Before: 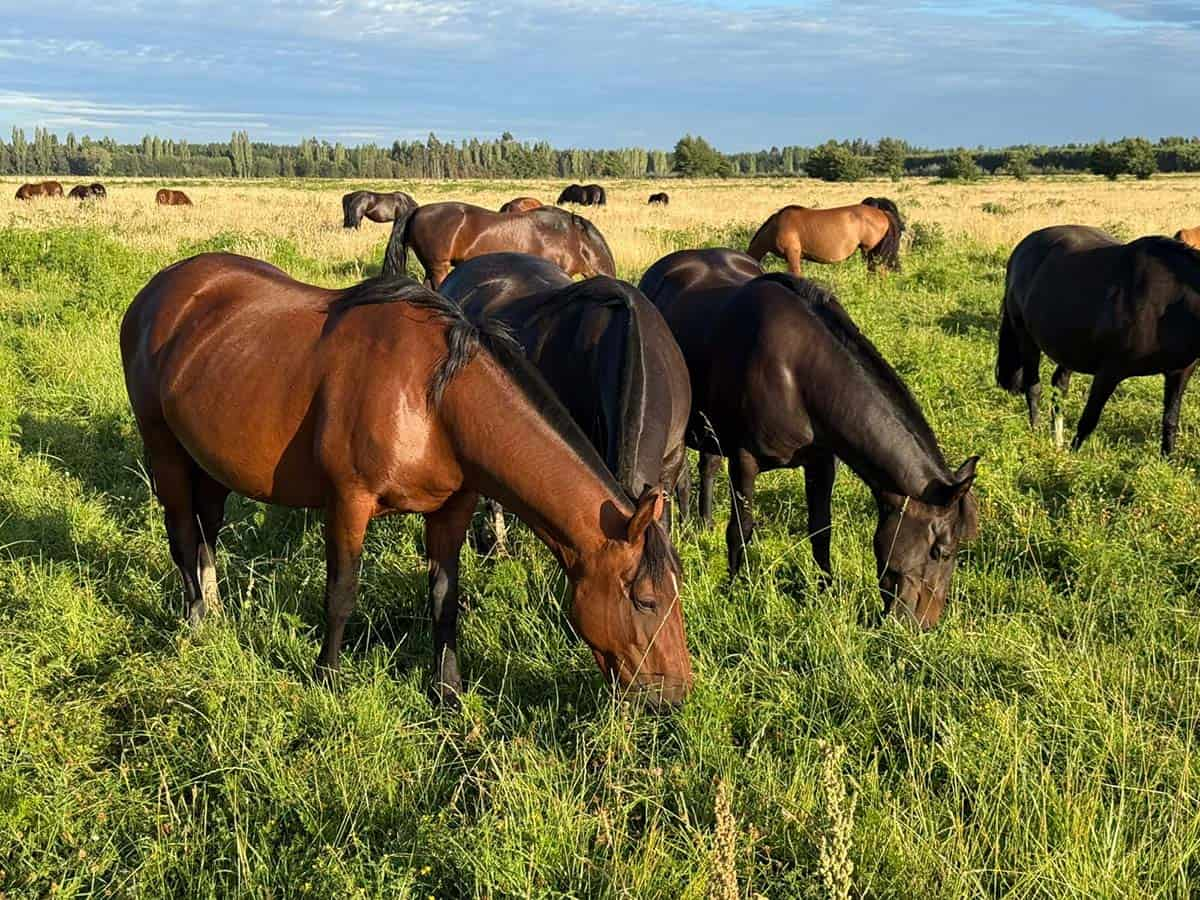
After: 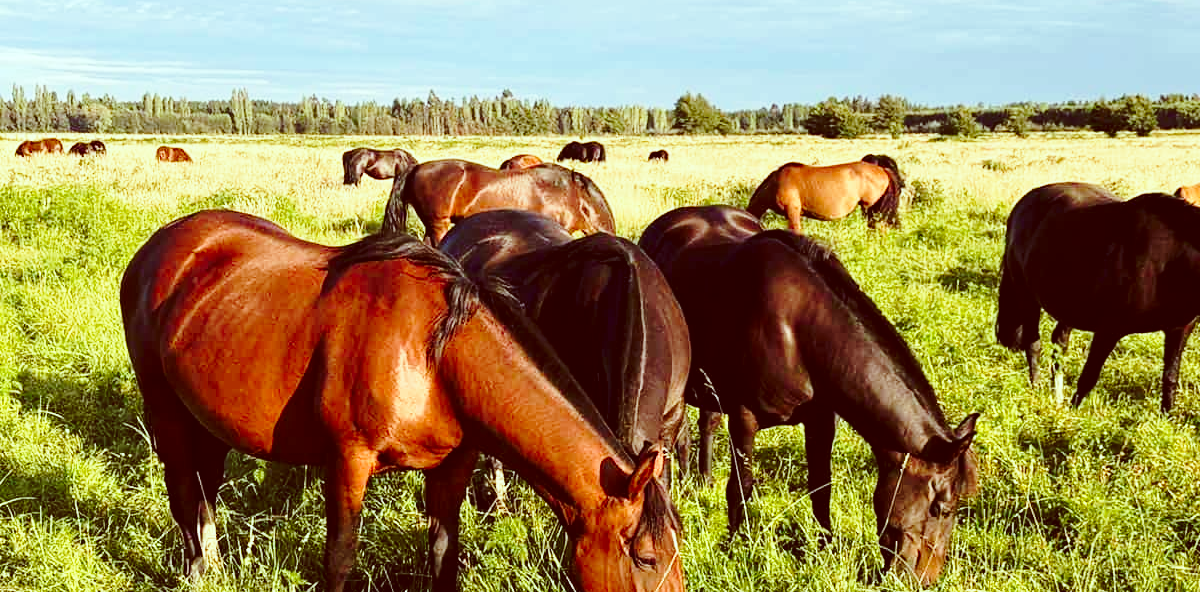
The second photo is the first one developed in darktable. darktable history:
base curve: curves: ch0 [(0, 0) (0.036, 0.037) (0.121, 0.228) (0.46, 0.76) (0.859, 0.983) (1, 1)], preserve colors none
color correction: highlights a* -6.96, highlights b* -0.146, shadows a* 20.79, shadows b* 12.19
crop and rotate: top 4.873%, bottom 29.324%
